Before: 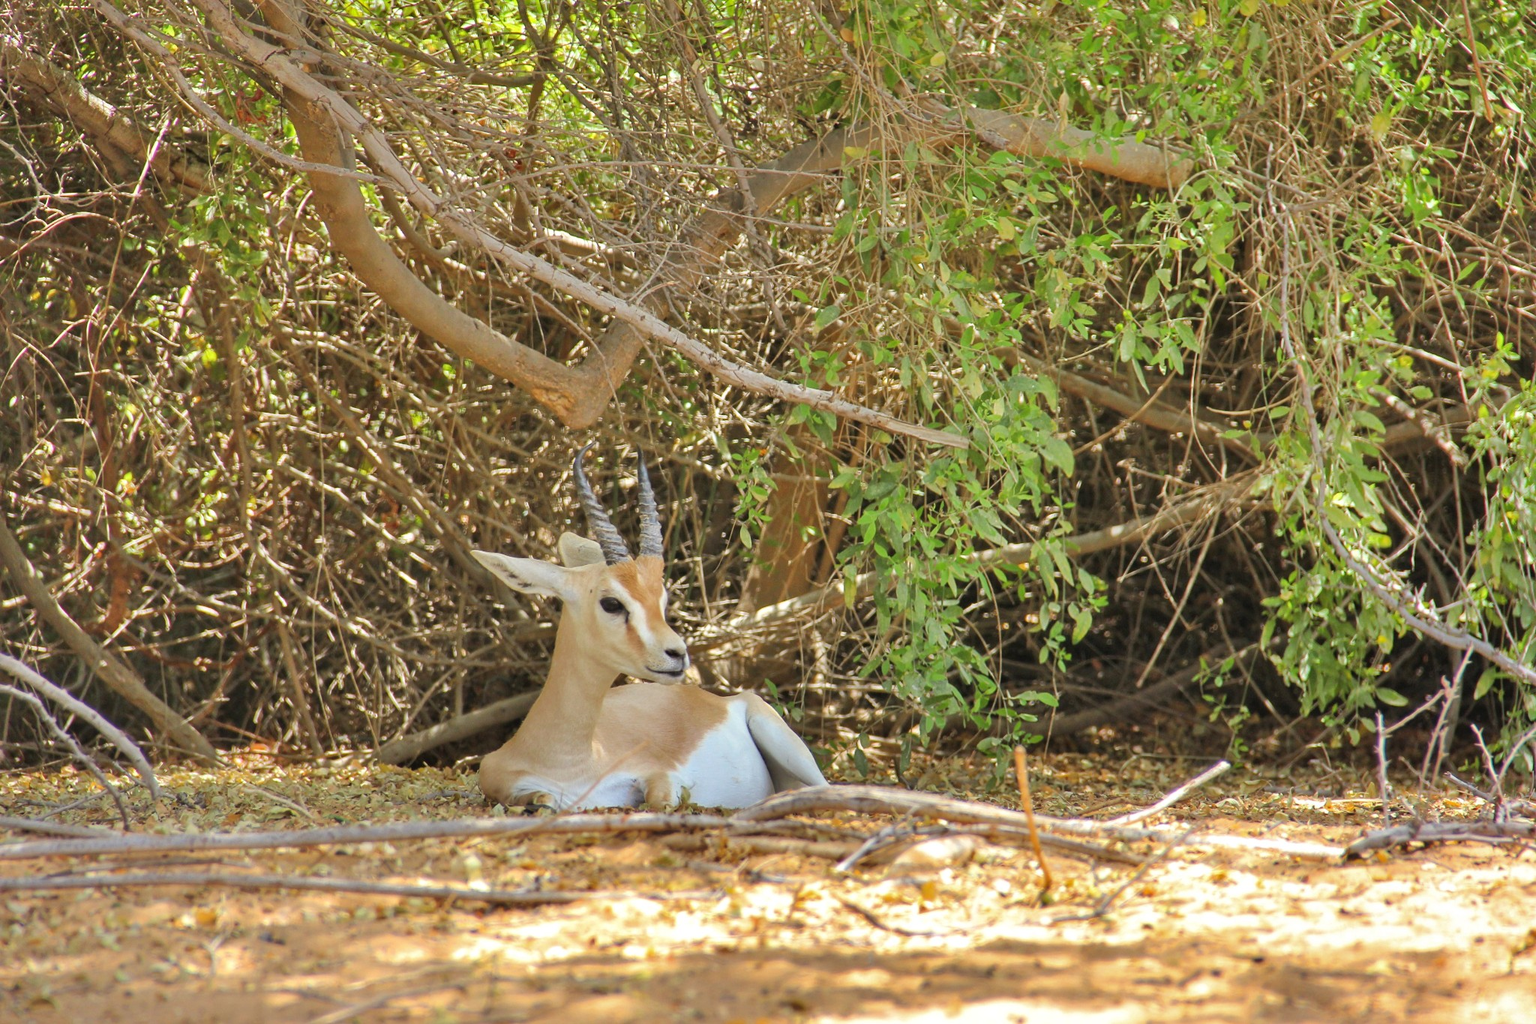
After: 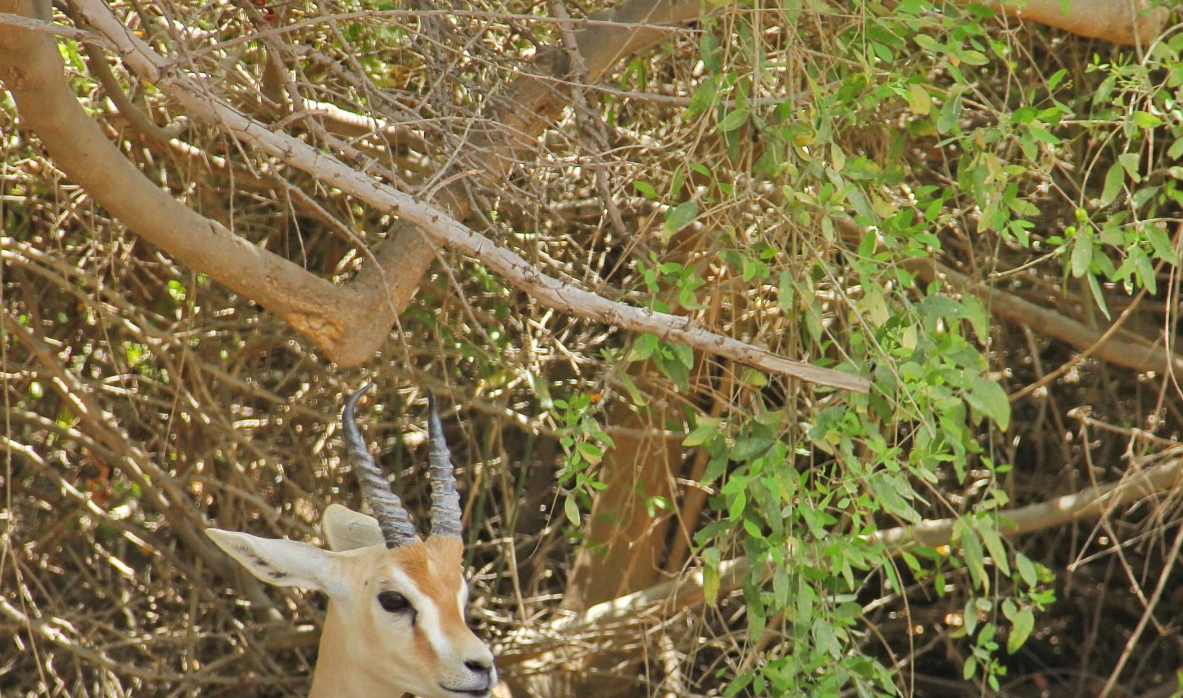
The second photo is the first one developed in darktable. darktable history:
crop: left 20.62%, top 15.091%, right 21.572%, bottom 33.752%
